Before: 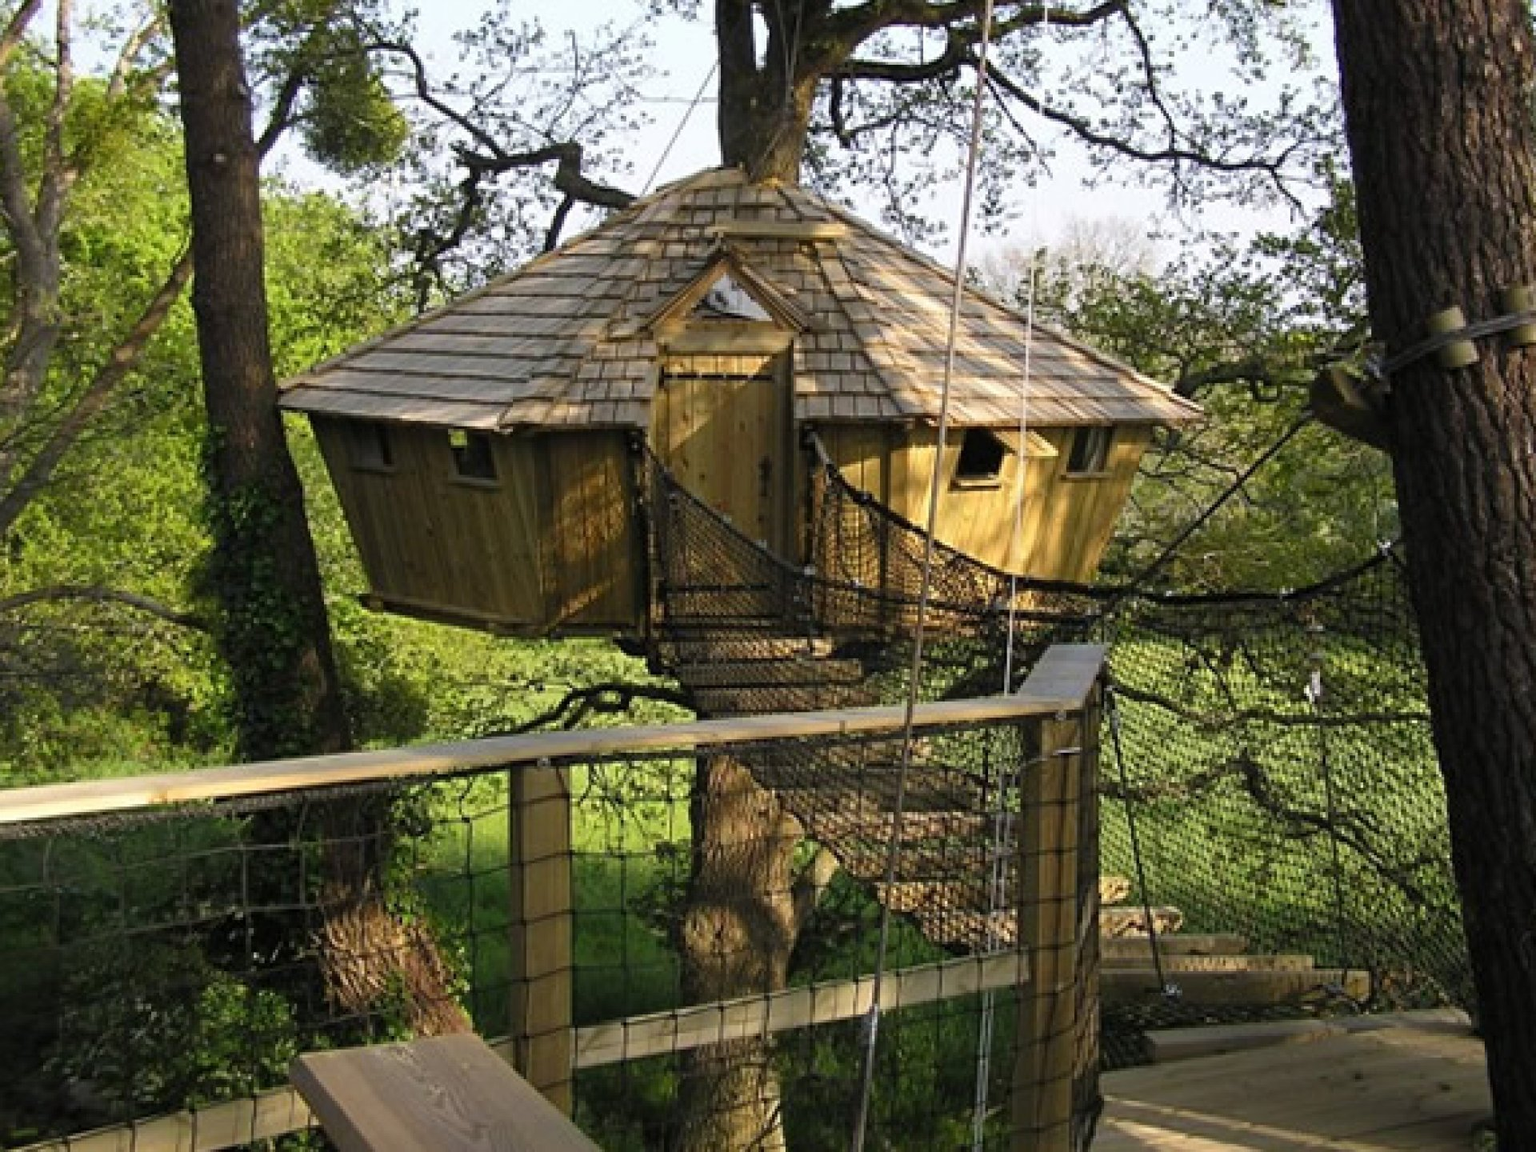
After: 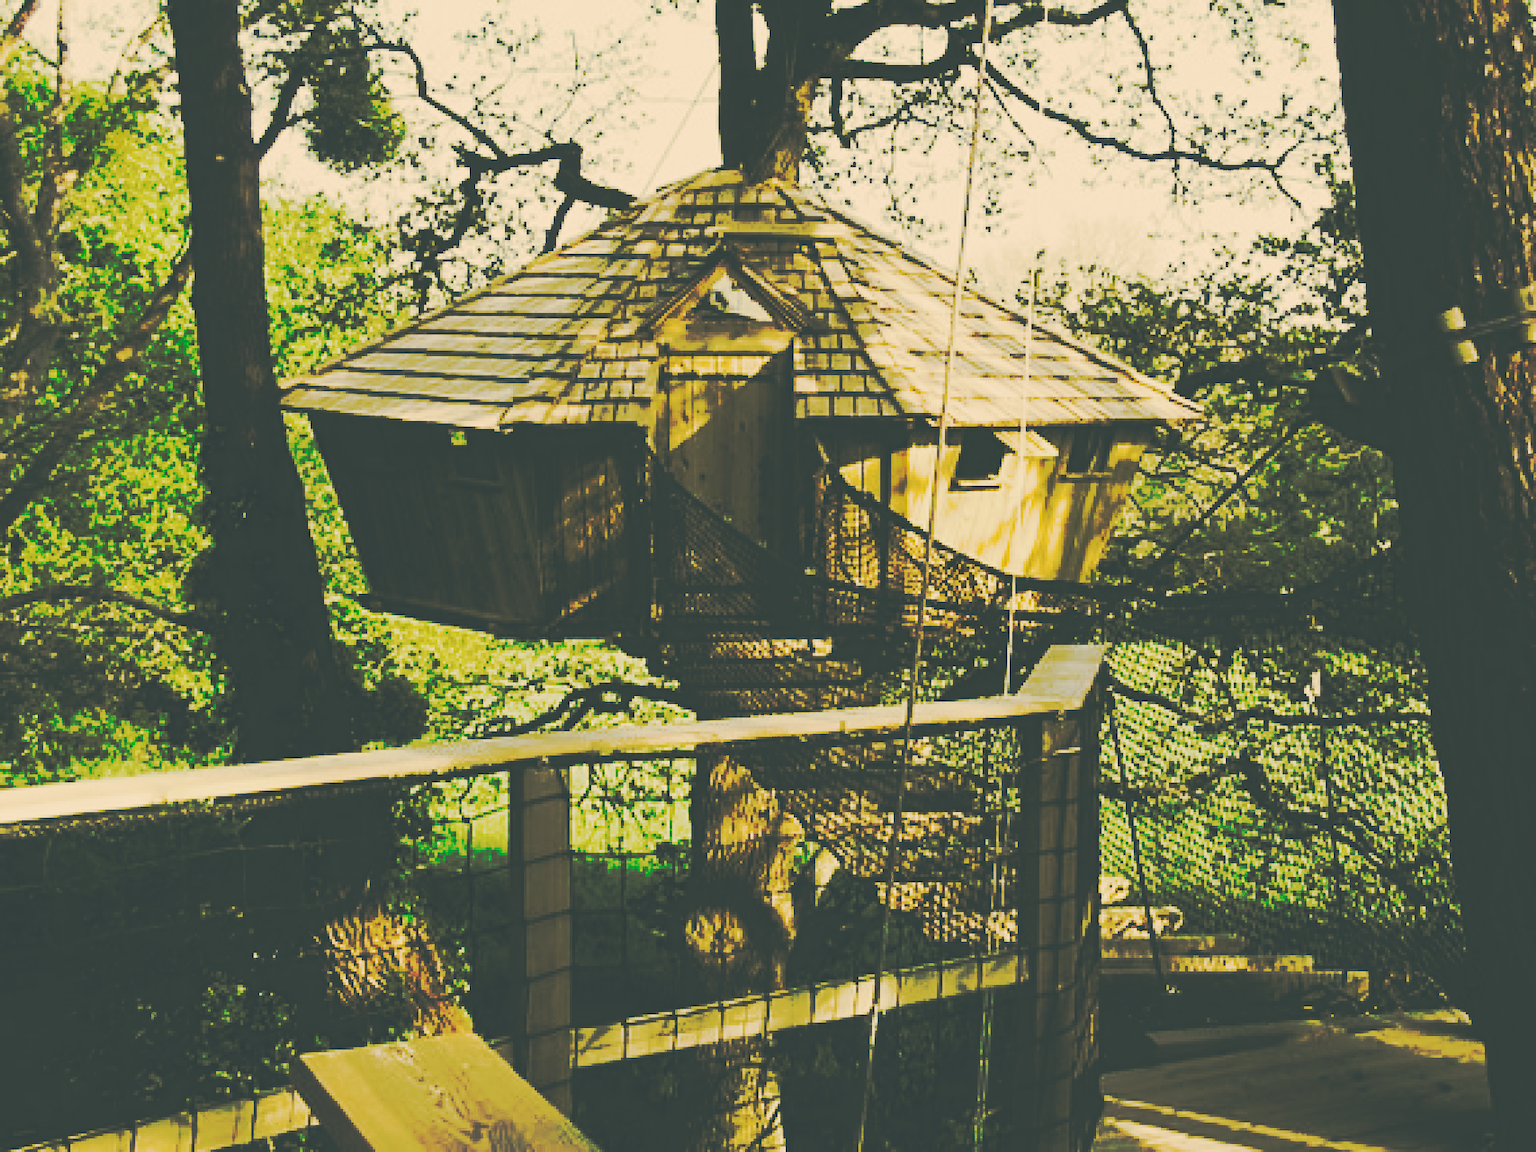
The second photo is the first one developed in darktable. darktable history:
tone curve: curves: ch0 [(0, 0) (0.003, 0.002) (0.011, 0.01) (0.025, 0.022) (0.044, 0.039) (0.069, 0.06) (0.1, 0.087) (0.136, 0.118) (0.177, 0.154) (0.224, 0.195) (0.277, 0.241) (0.335, 0.292) (0.399, 0.347) (0.468, 0.408) (0.543, 0.68) (0.623, 0.737) (0.709, 0.797) (0.801, 0.861) (0.898, 0.928) (1, 1)], preserve colors none
color look up table: target L [85.63, 85.12, 83.13, 81.5, 75.81, 70.56, 63.93, 51.4, 44.04, 35.92, 32.33, 31.07, 200, 81.52, 81.5, 75.95, 68.77, 73.59, 62.99, 61.44, 60.26, 59.66, 49.07, 36.05, 31.93, 30.54, 85.45, 85.22, 80.31, 80.23, 78.3, 73.53, 80.73, 74.28, 75.45, 75.04, 57.52, 46.74, 38.74, 37.39, 42.17, 33.12, 29.99, 81.47, 81.9, 70.21, 58.55, 42.86, 30.86], target a [4.651, 2.211, -5.47, -7.875, -9.397, -21.24, -57.4, -36.24, -9.021, -12.1, -13.41, -6.202, 0, 6.485, 8.336, 18.72, 5.231, 27.95, 31.35, 16.14, 50.06, 43.43, 36.62, -0.789, 1.848, -4.471, 7.063, 7.646, 12.61, 6.282, 1.401, -0.695, 11.53, 10.65, 2.082, 10.96, 18.11, 5.754, 31.31, -3.739, 17.61, 2.632, -4.958, -14.89, -4.017, -26.79, -15.81, -20.96, -7.254], target b [27.5, 31.9, 35.57, 30.72, 34.85, 26.36, 44.91, 27.68, 21.75, 5.615, 4.137, 2.484, 0, 40.99, 31.82, 57.72, 52.99, 40.25, 45.37, 32.61, 24.19, 43.58, 24.15, 4.839, 3.945, 1.095, 25.77, 24.95, 27.19, 26.86, 19.75, 26.85, 23.5, 23.48, 12.97, 19.18, 16.11, -10.79, 7.29, -3.848, -23.09, -11.46, -0.373, 23.69, 25.67, 14.46, 0.075, -1.541, 1.501], num patches 49
